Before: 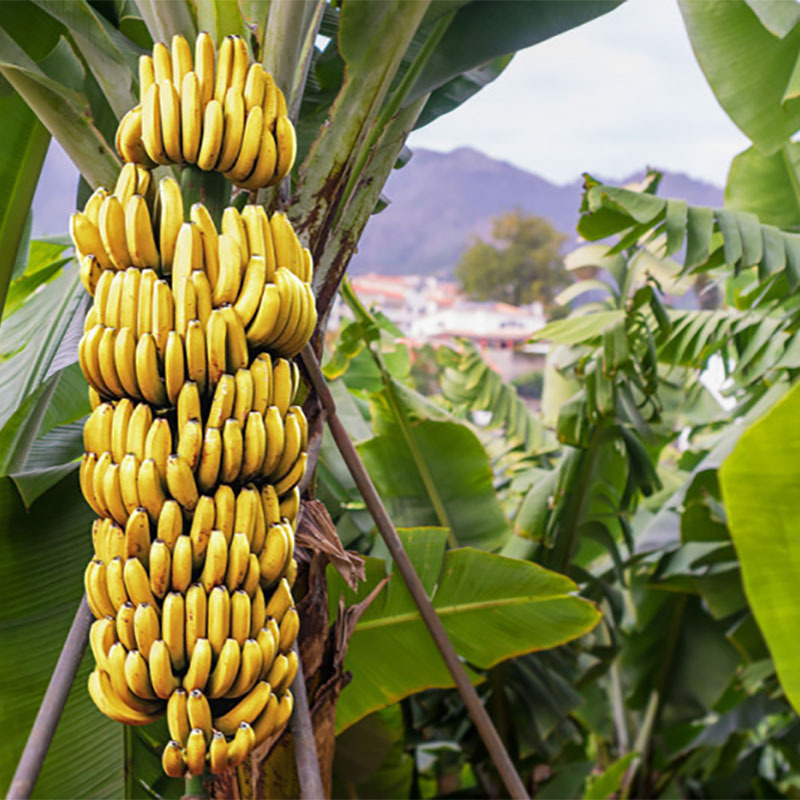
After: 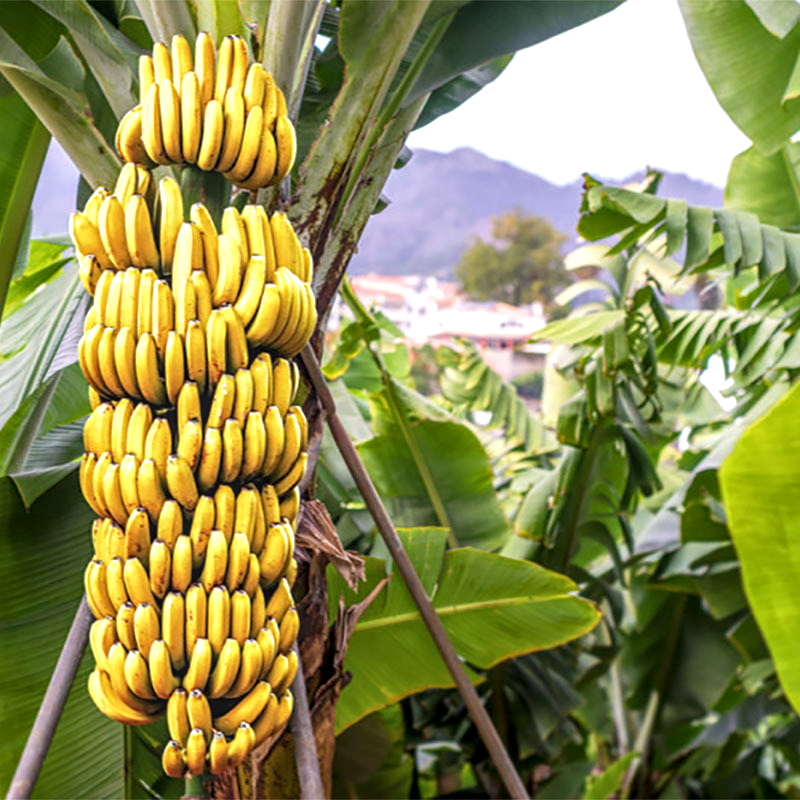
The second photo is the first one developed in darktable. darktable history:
exposure: exposure 0.375 EV, compensate highlight preservation false
local contrast: on, module defaults
